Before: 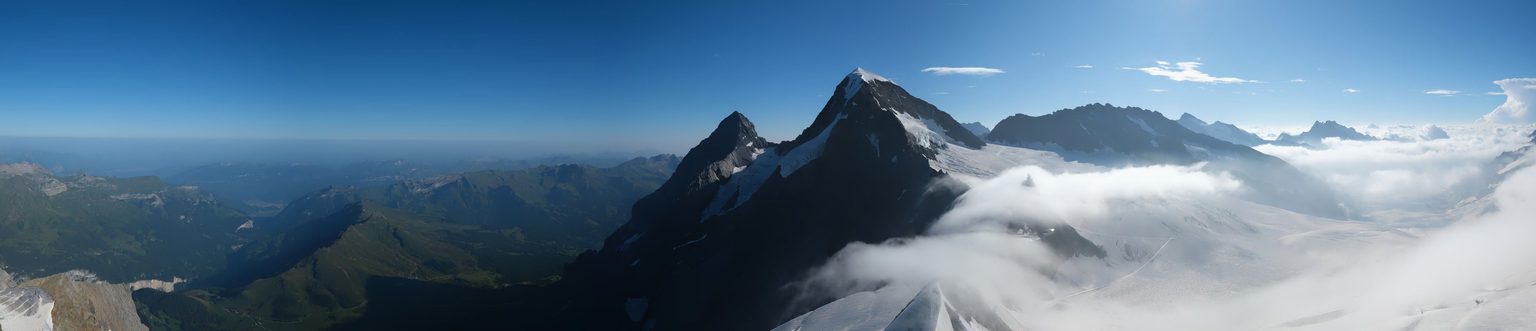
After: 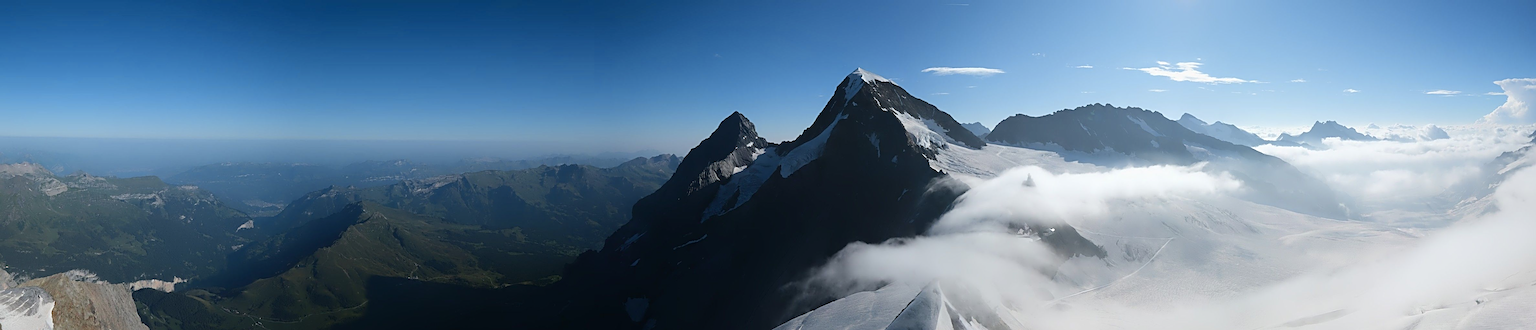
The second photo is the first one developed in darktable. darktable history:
tone curve: curves: ch0 [(0, 0.003) (0.117, 0.101) (0.257, 0.246) (0.408, 0.432) (0.611, 0.653) (0.824, 0.846) (1, 1)]; ch1 [(0, 0) (0.227, 0.197) (0.405, 0.421) (0.501, 0.501) (0.522, 0.53) (0.563, 0.572) (0.589, 0.611) (0.699, 0.709) (0.976, 0.992)]; ch2 [(0, 0) (0.208, 0.176) (0.377, 0.38) (0.5, 0.5) (0.537, 0.534) (0.571, 0.576) (0.681, 0.746) (1, 1)], color space Lab, independent channels, preserve colors none
sharpen: radius 4
